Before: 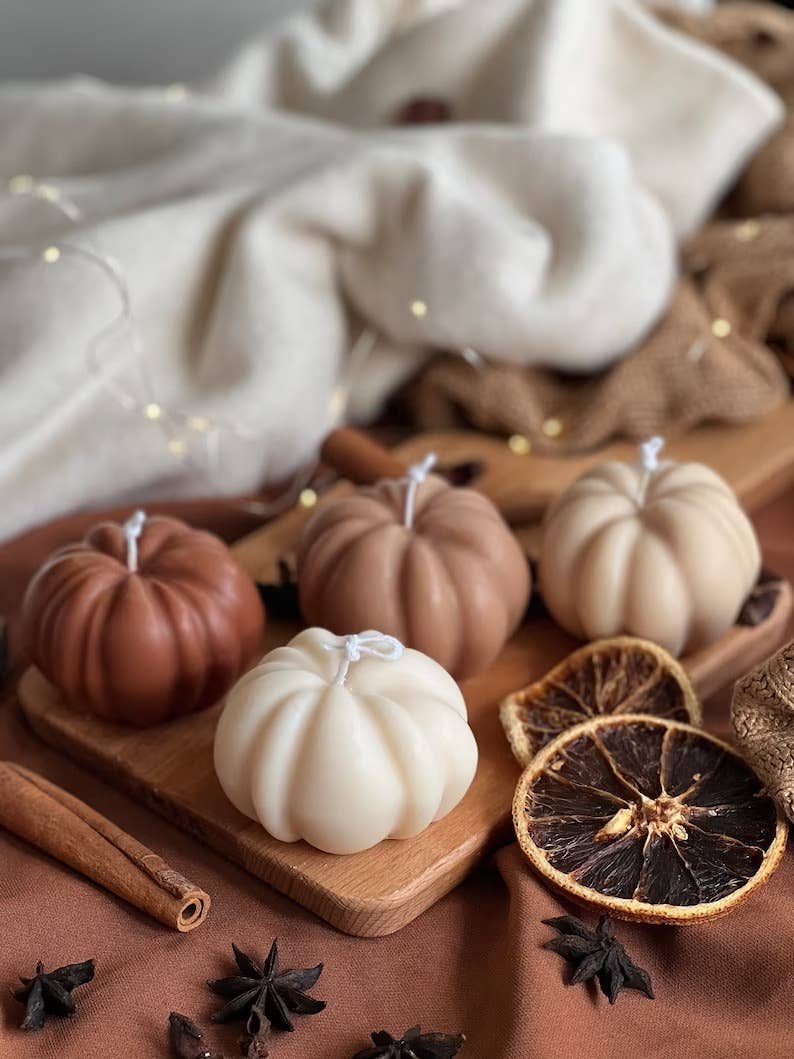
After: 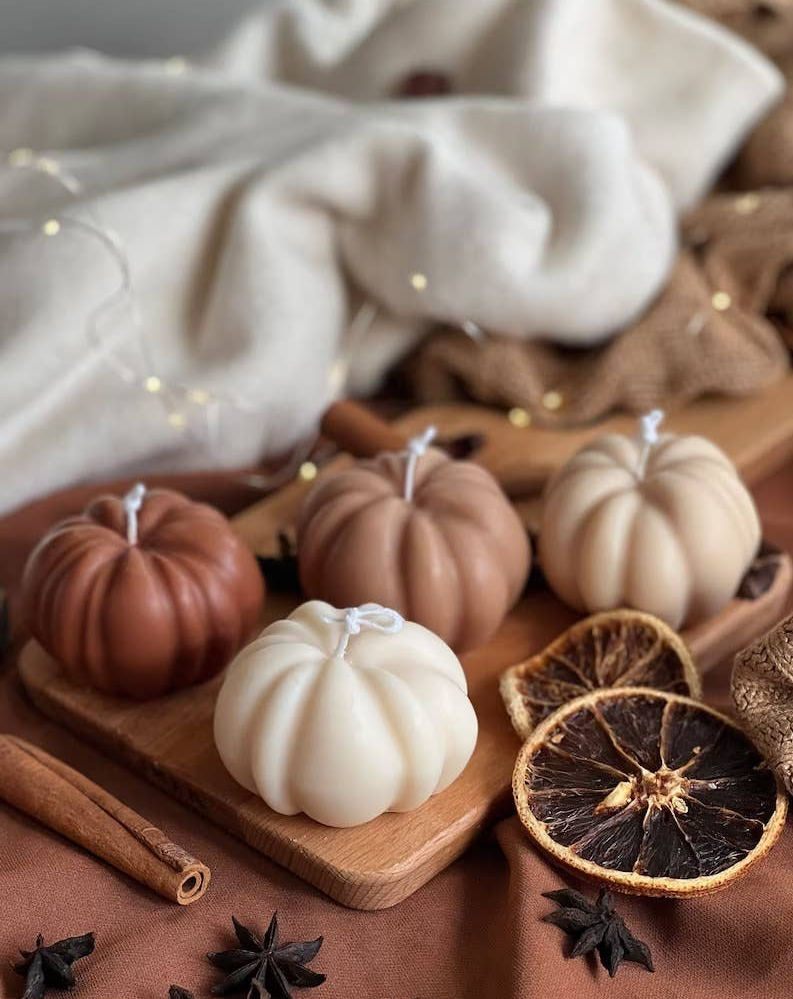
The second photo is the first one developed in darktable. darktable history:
crop and rotate: top 2.553%, bottom 3.101%
